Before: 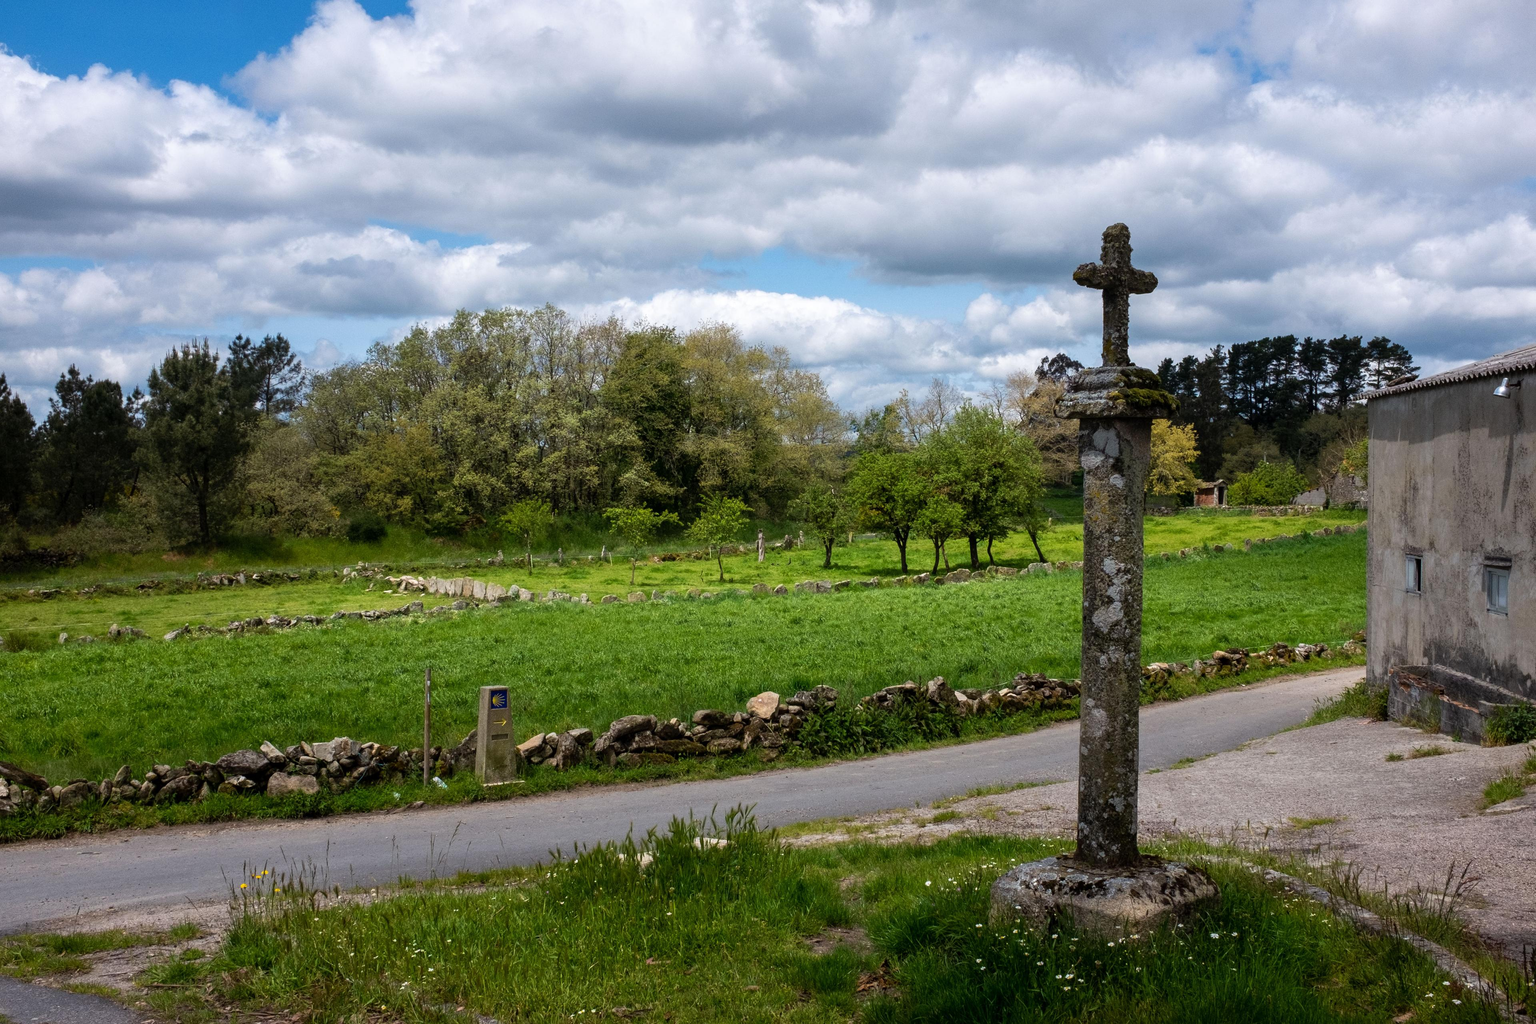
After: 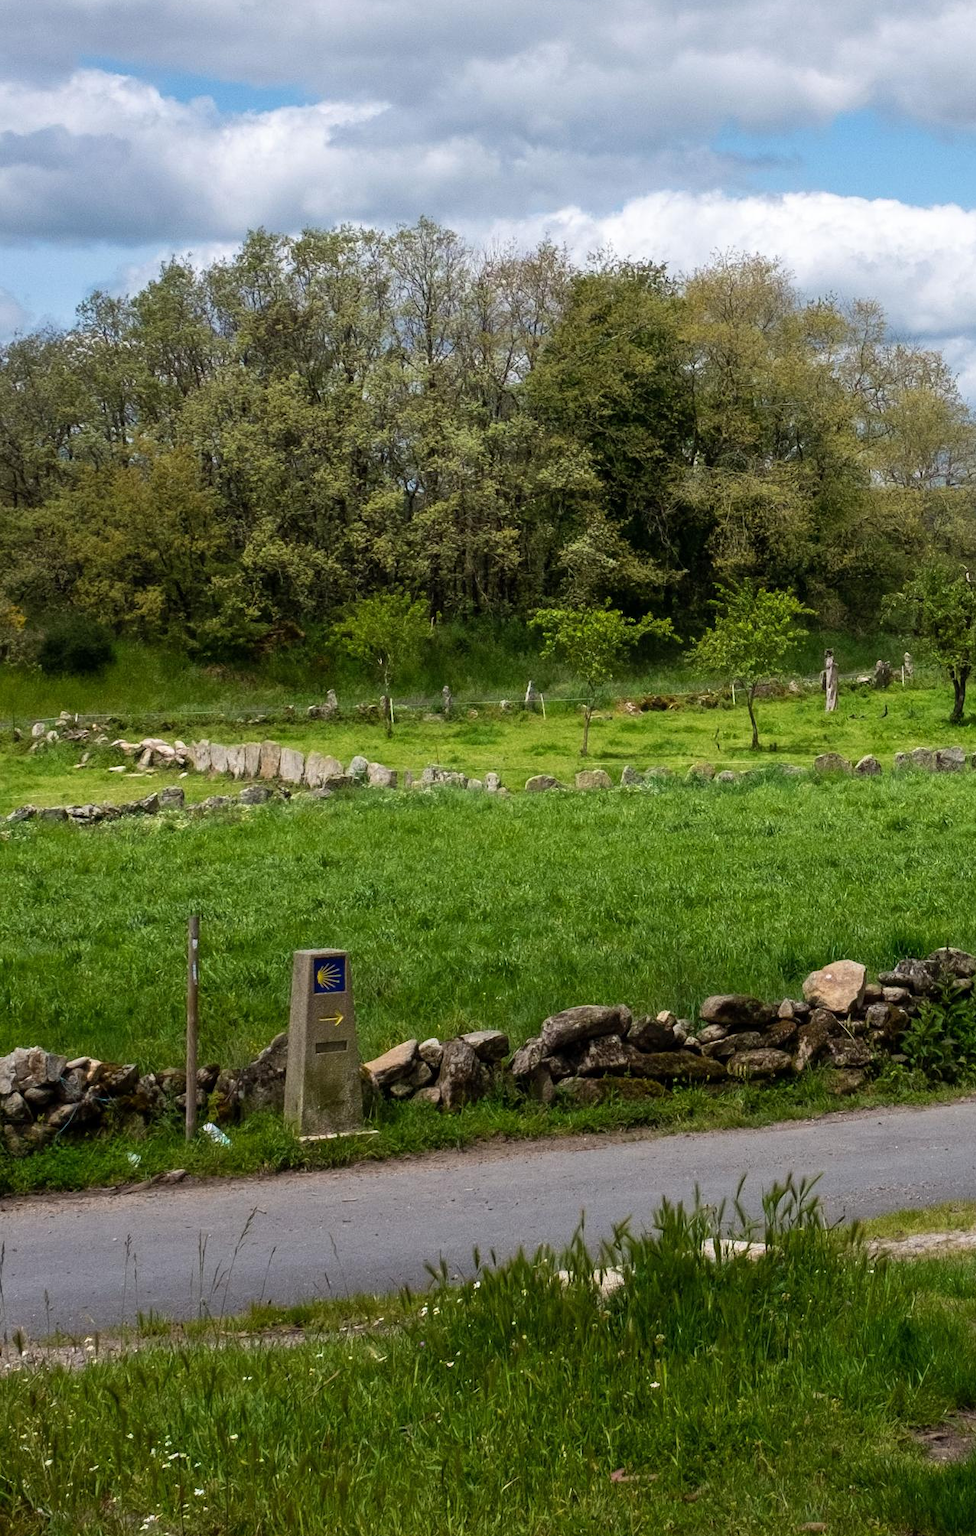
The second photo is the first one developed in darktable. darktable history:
crop and rotate: left 21.289%, top 18.519%, right 45.446%, bottom 3.005%
